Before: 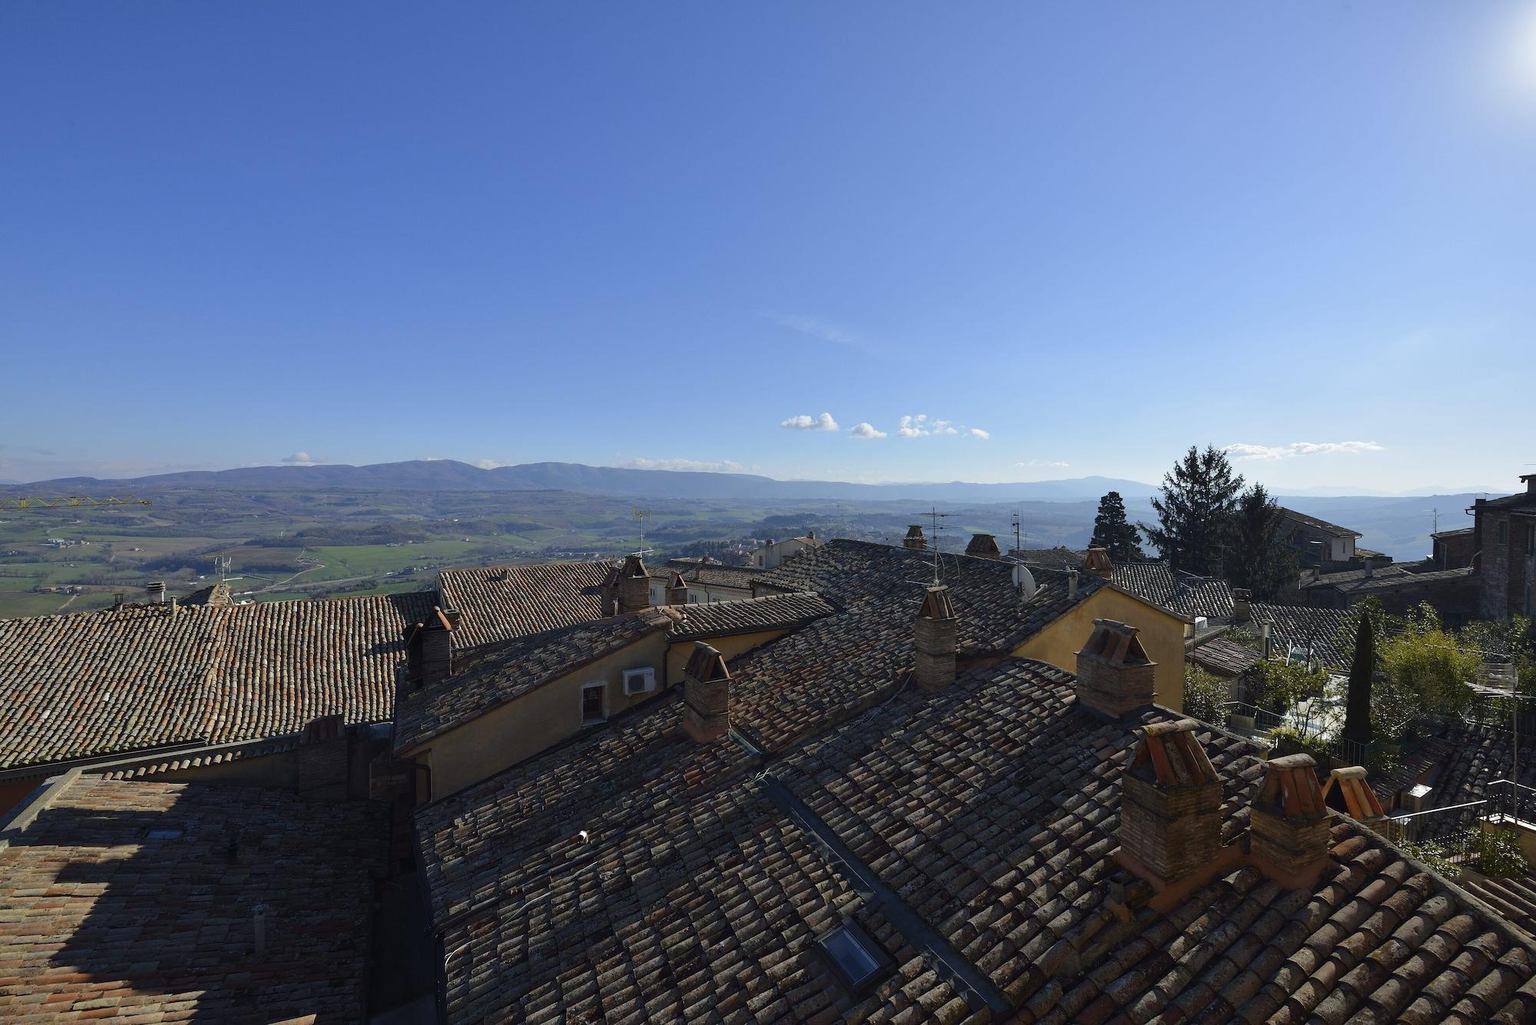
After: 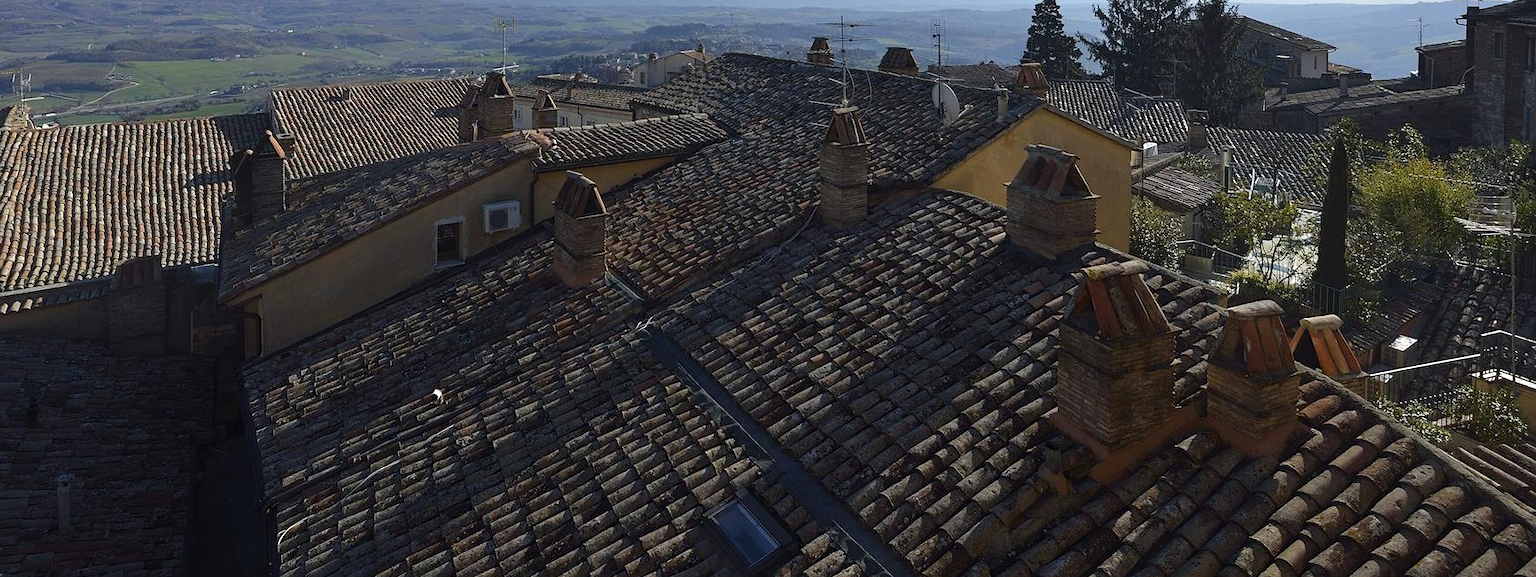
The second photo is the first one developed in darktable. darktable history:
sharpen: radius 1.272, amount 0.305, threshold 0
crop and rotate: left 13.306%, top 48.129%, bottom 2.928%
bloom: on, module defaults
